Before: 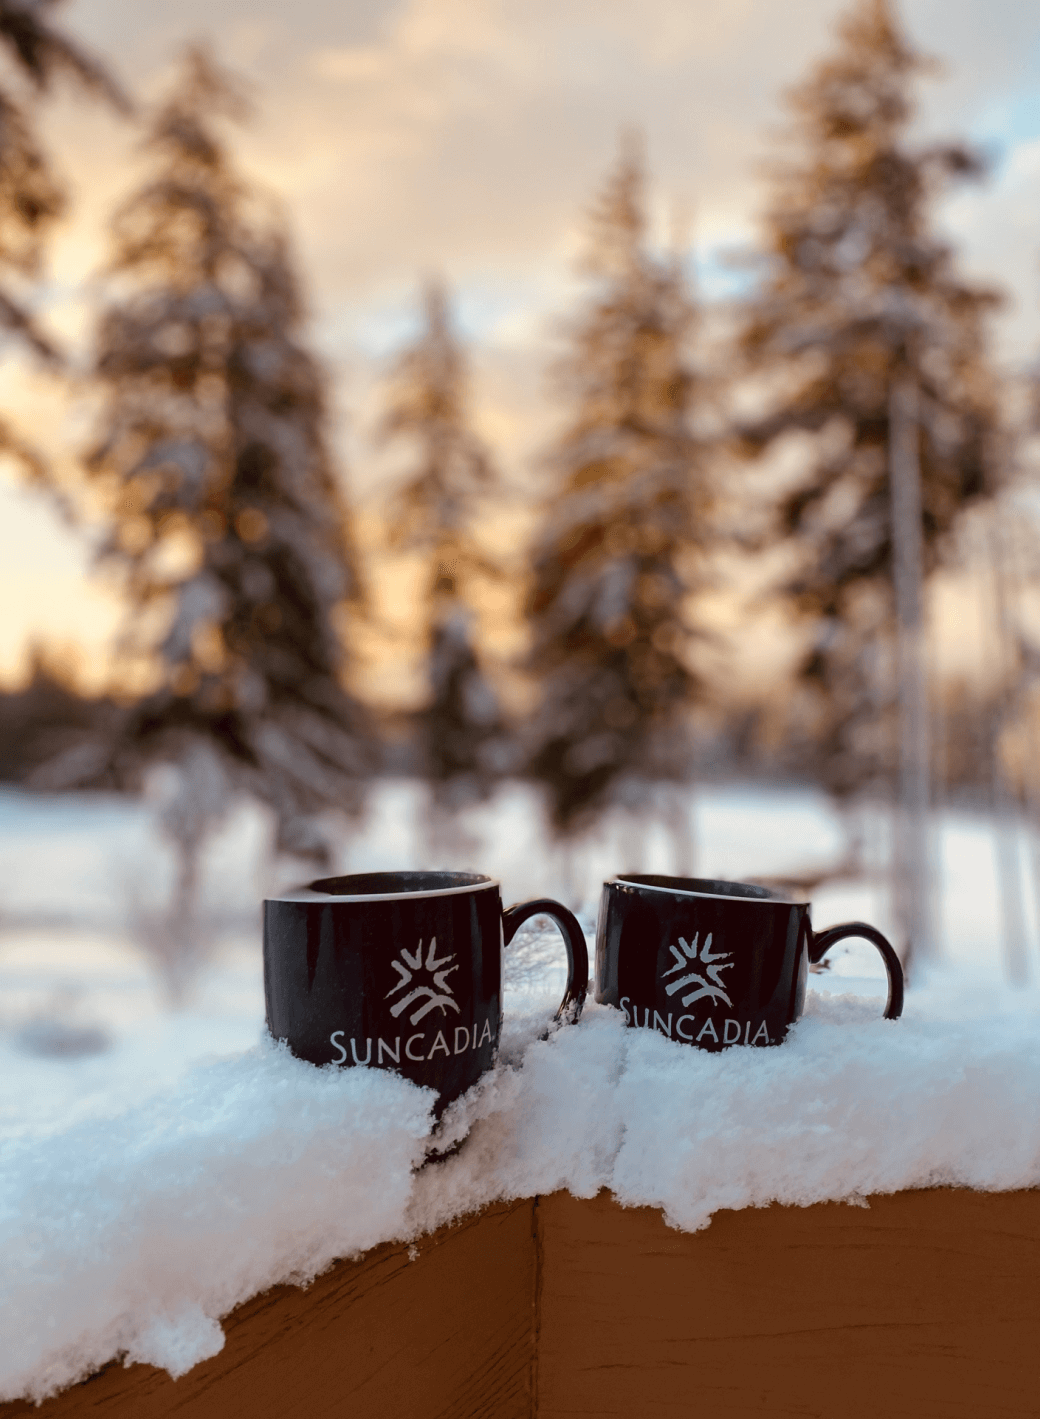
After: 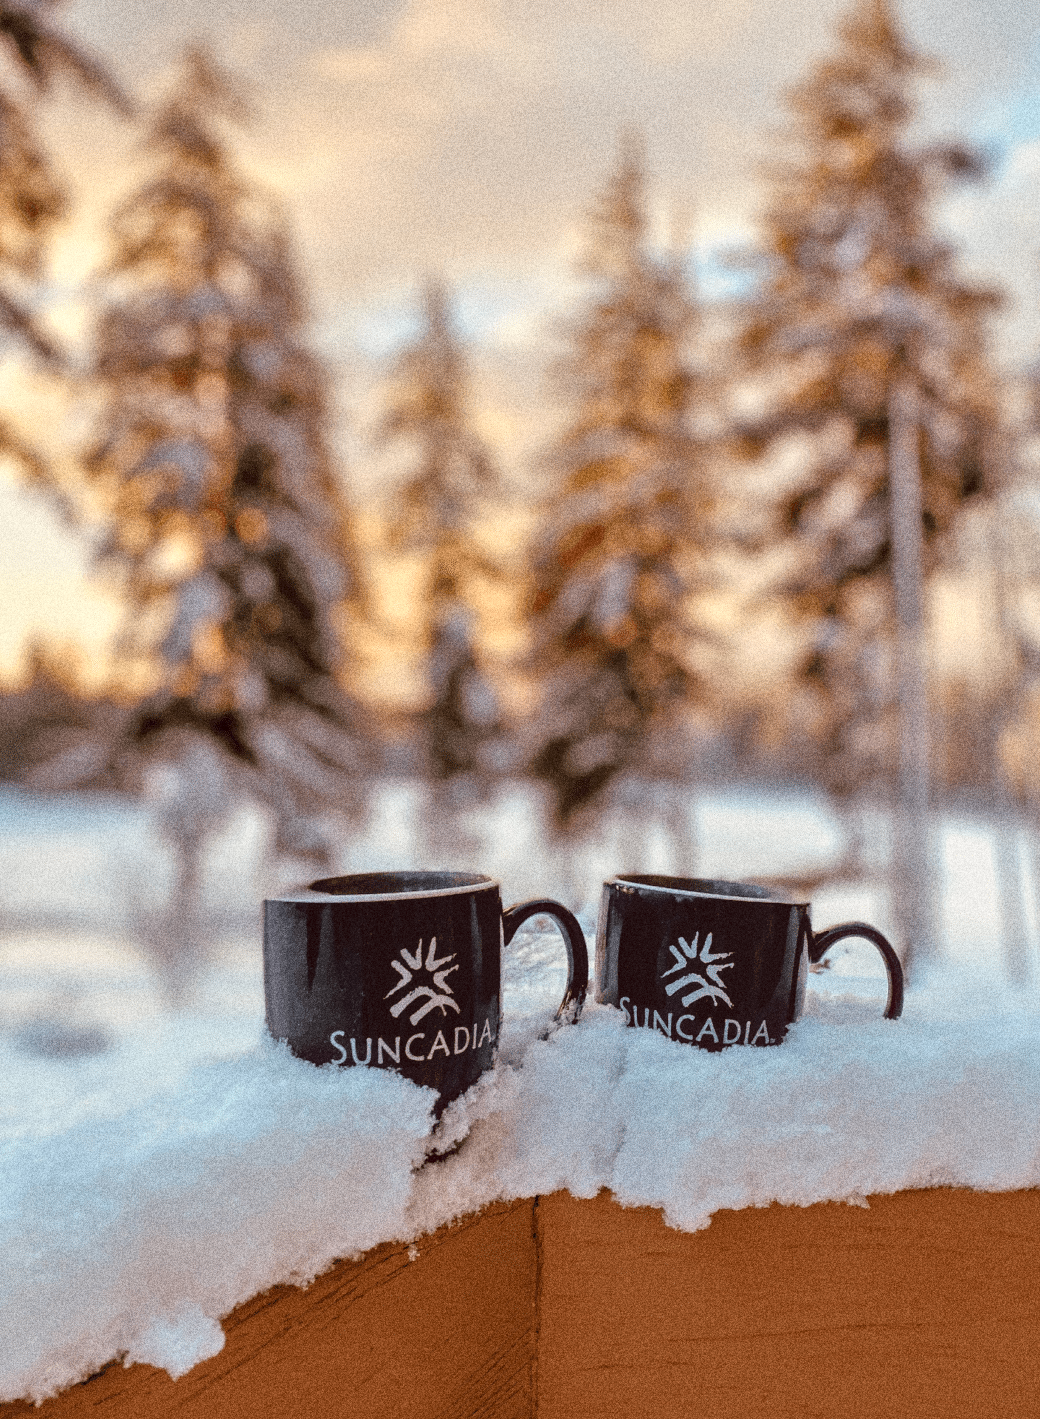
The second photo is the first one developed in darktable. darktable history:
grain: coarseness 14.49 ISO, strength 48.04%, mid-tones bias 35%
local contrast: detail 115%
tone equalizer: -7 EV 0.15 EV, -6 EV 0.6 EV, -5 EV 1.15 EV, -4 EV 1.33 EV, -3 EV 1.15 EV, -2 EV 0.6 EV, -1 EV 0.15 EV, mask exposure compensation -0.5 EV
